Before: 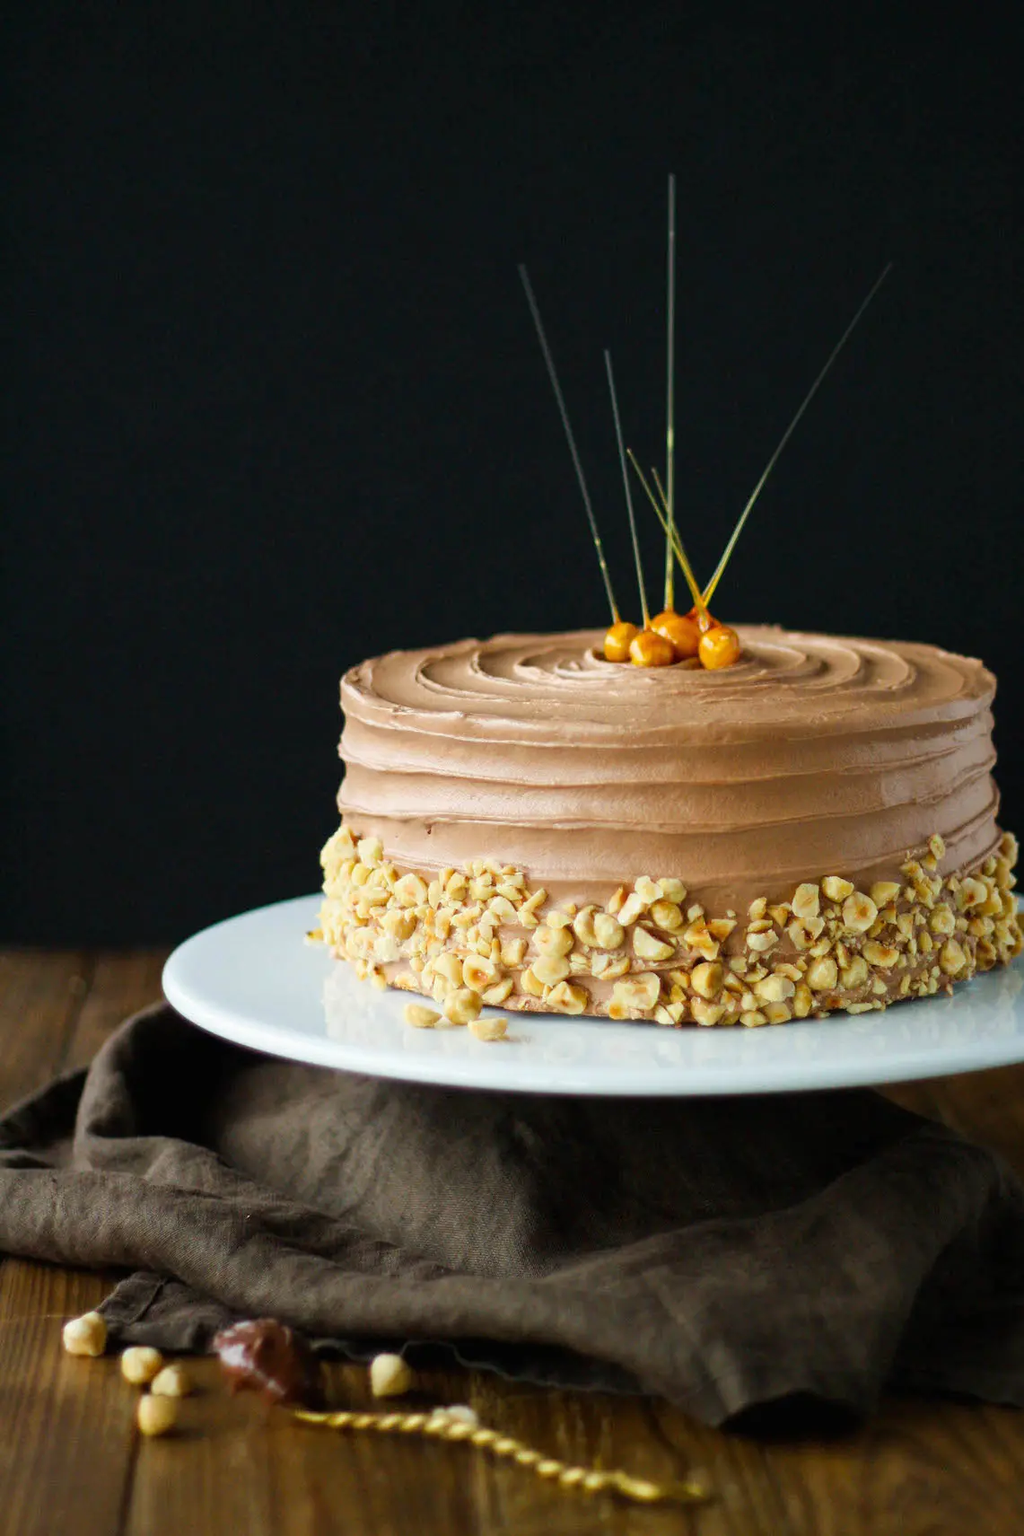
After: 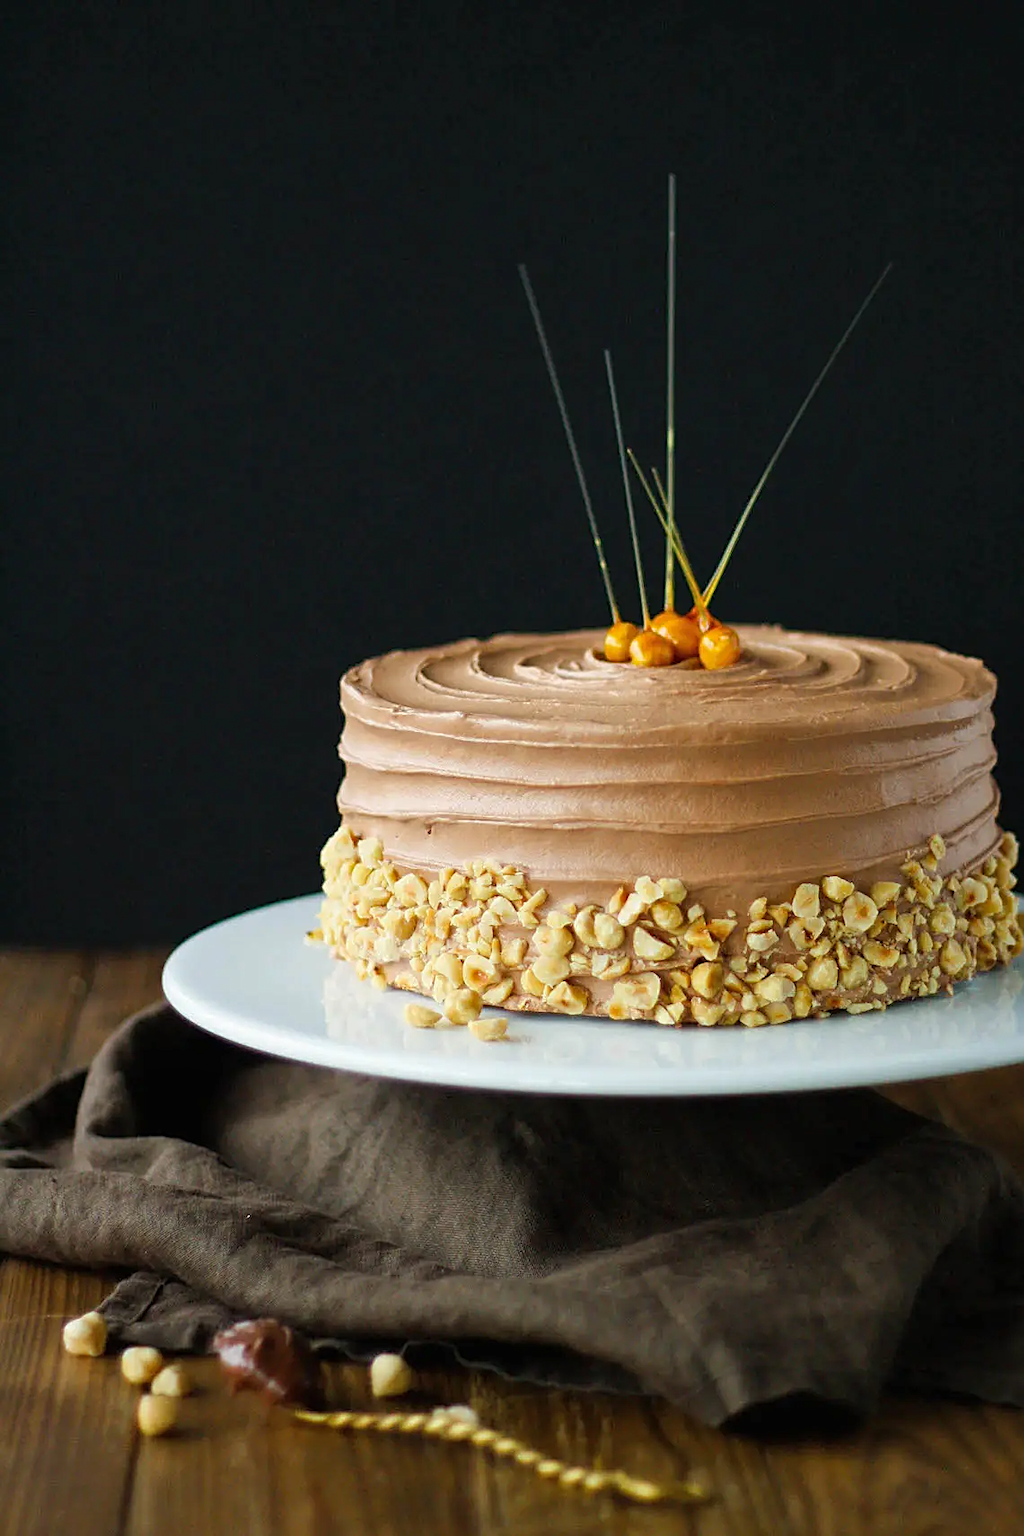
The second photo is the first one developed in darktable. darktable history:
sharpen: on, module defaults
shadows and highlights: shadows 25.79, highlights -25.15
